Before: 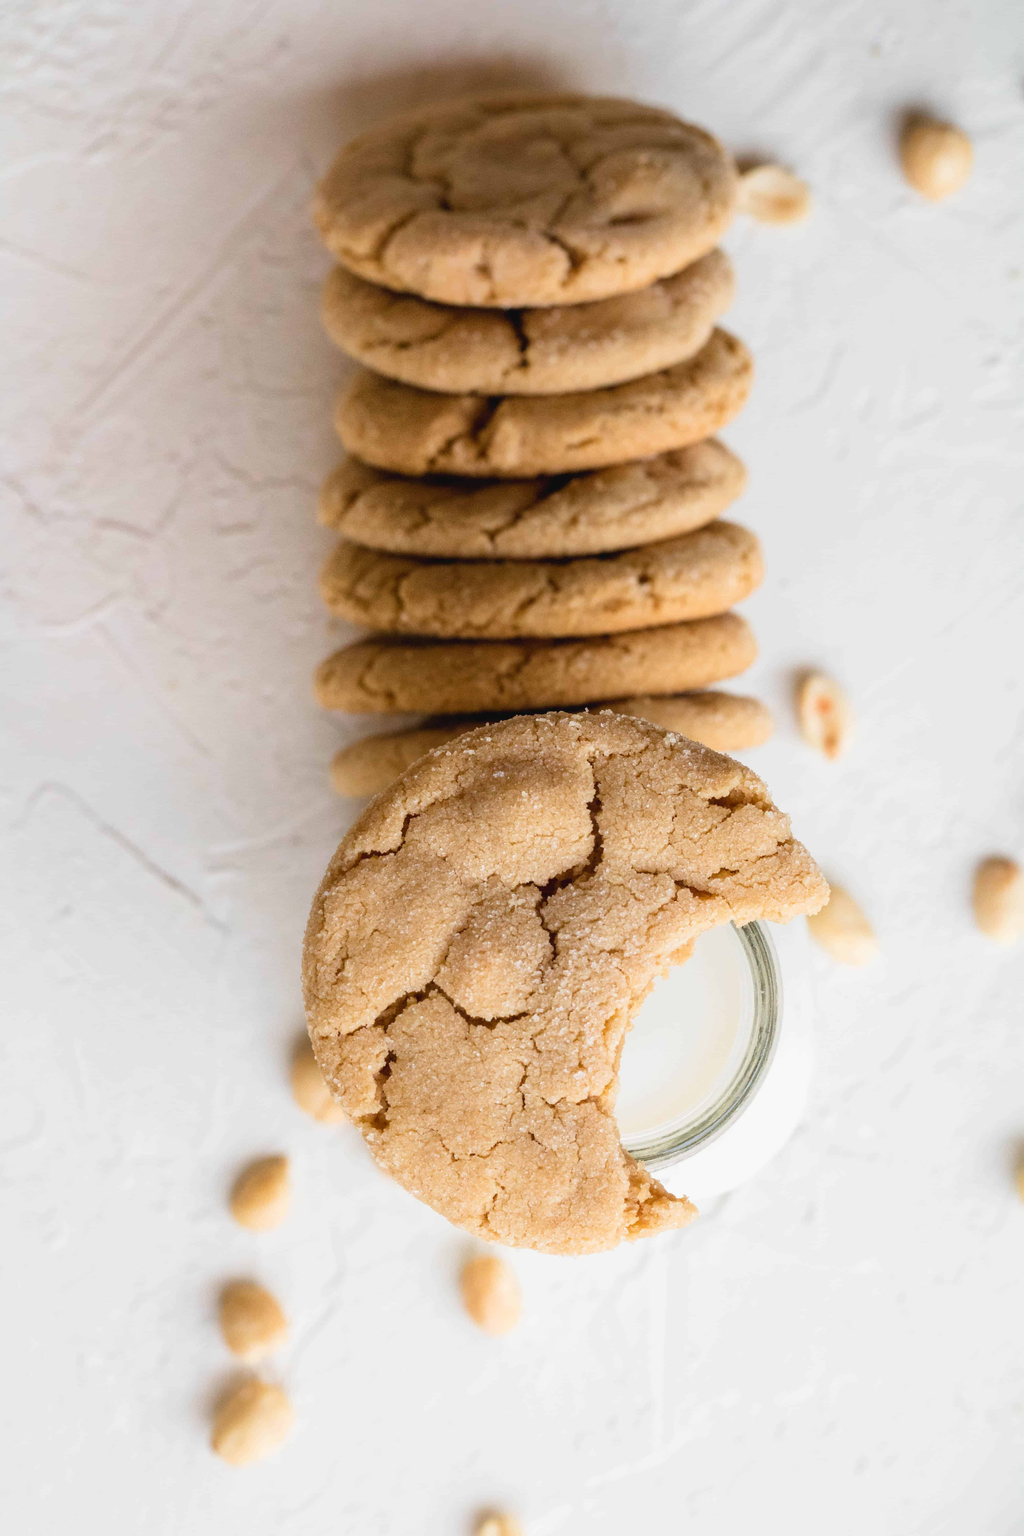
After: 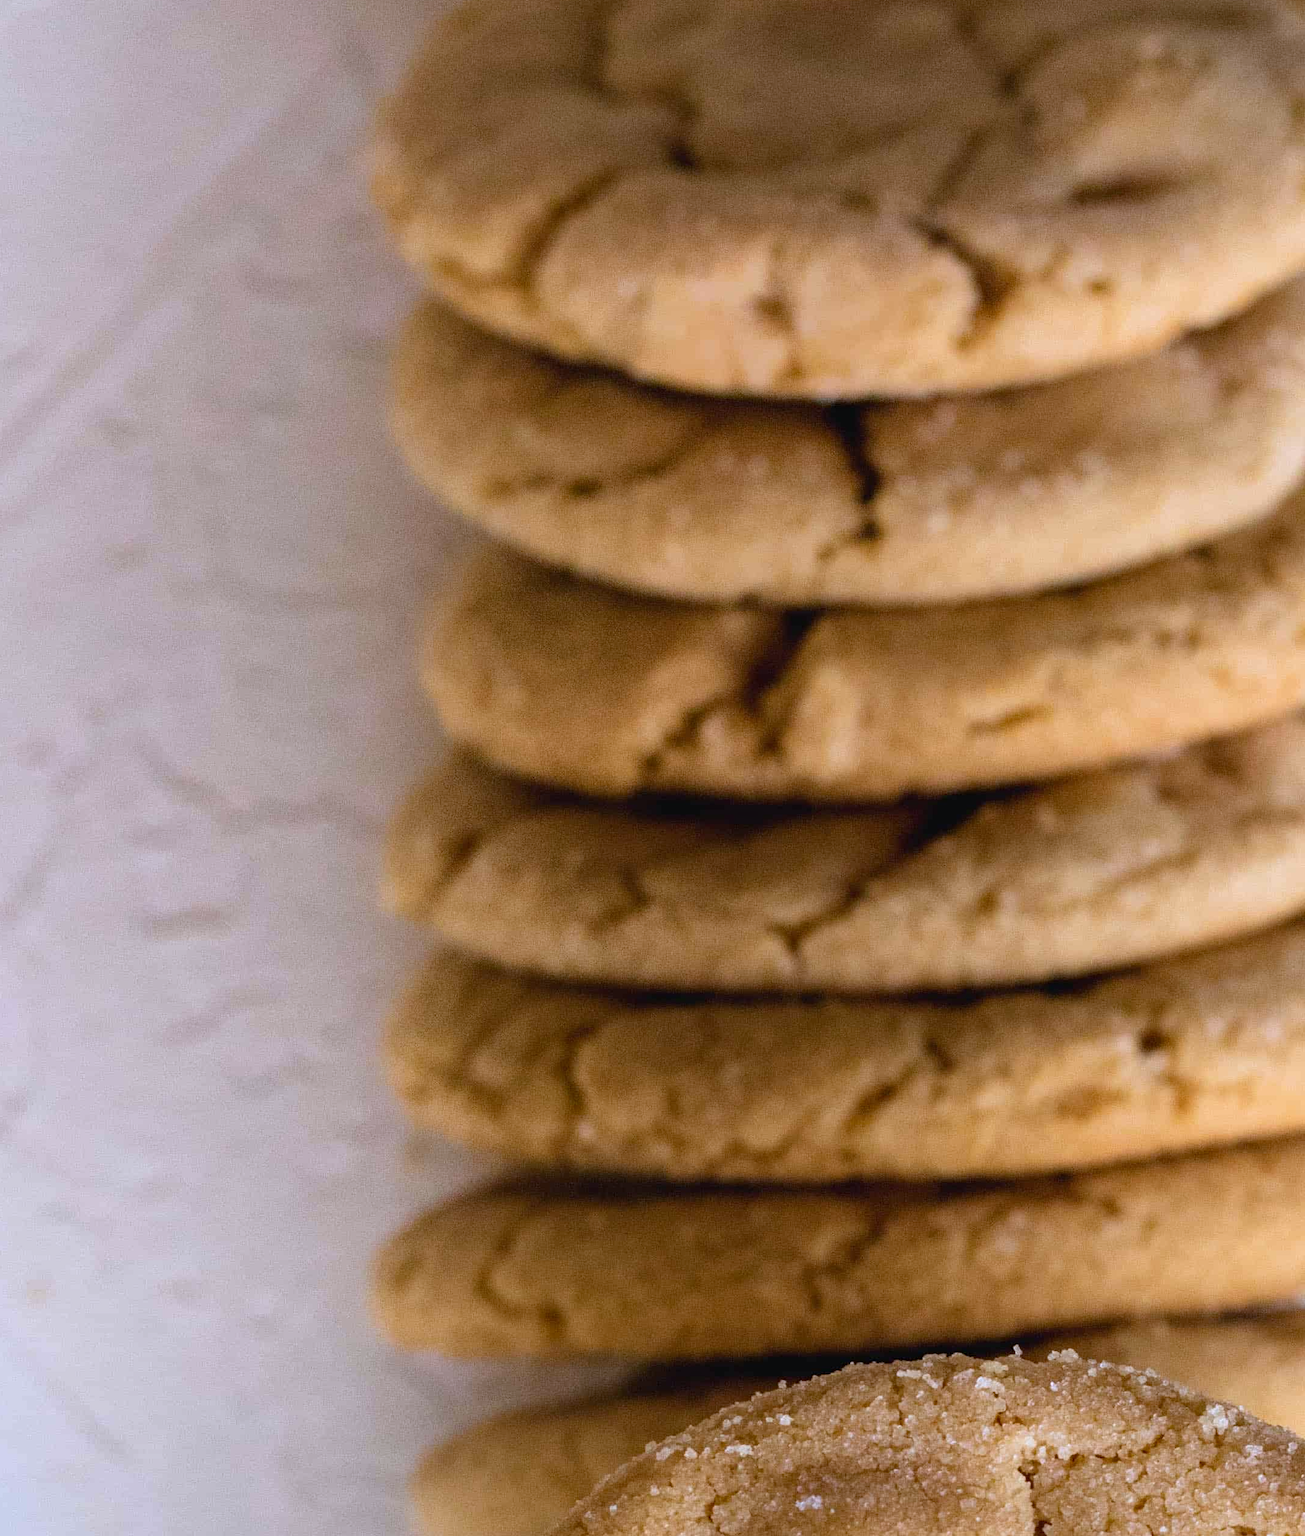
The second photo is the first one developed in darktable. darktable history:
haze removal: compatibility mode true, adaptive false
crop: left 15.306%, top 9.065%, right 30.789%, bottom 48.638%
white balance: red 0.967, blue 1.119, emerald 0.756
